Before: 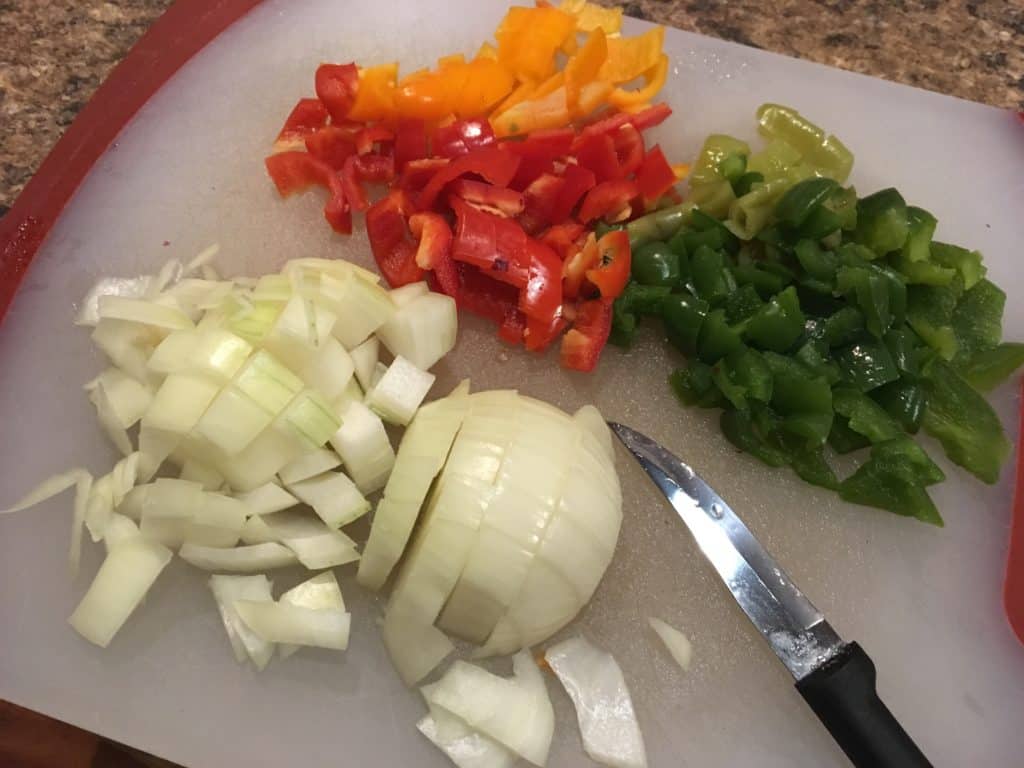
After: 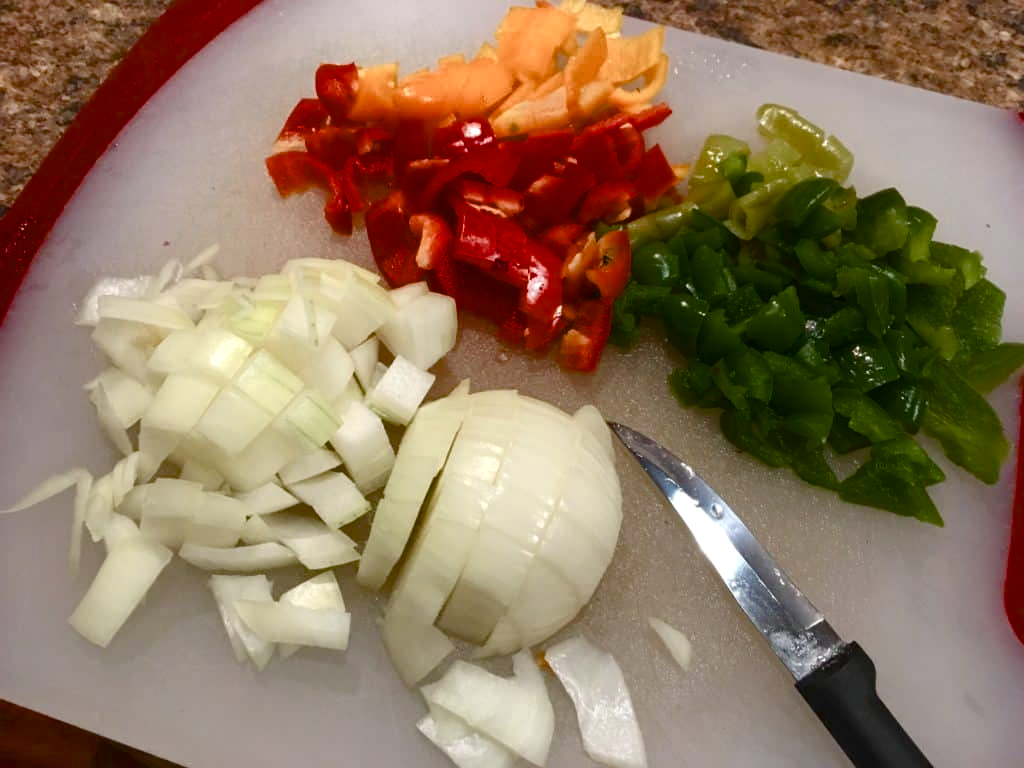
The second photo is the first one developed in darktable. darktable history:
exposure: exposure 0.085 EV, compensate highlight preservation false
color balance rgb: perceptual saturation grading › global saturation 25.717%, perceptual saturation grading › highlights -50.018%, perceptual saturation grading › shadows 30.402%, saturation formula JzAzBz (2021)
